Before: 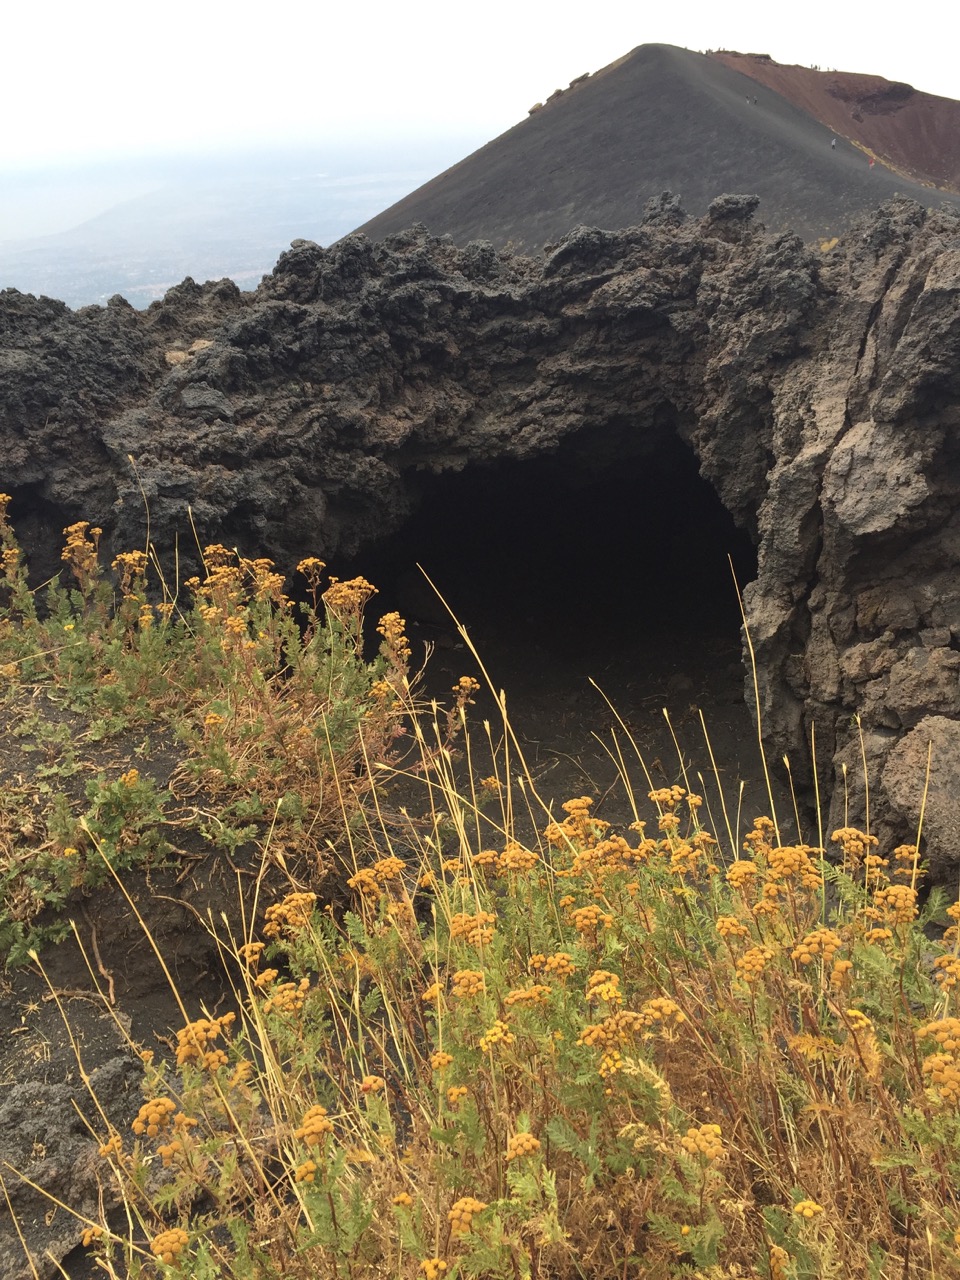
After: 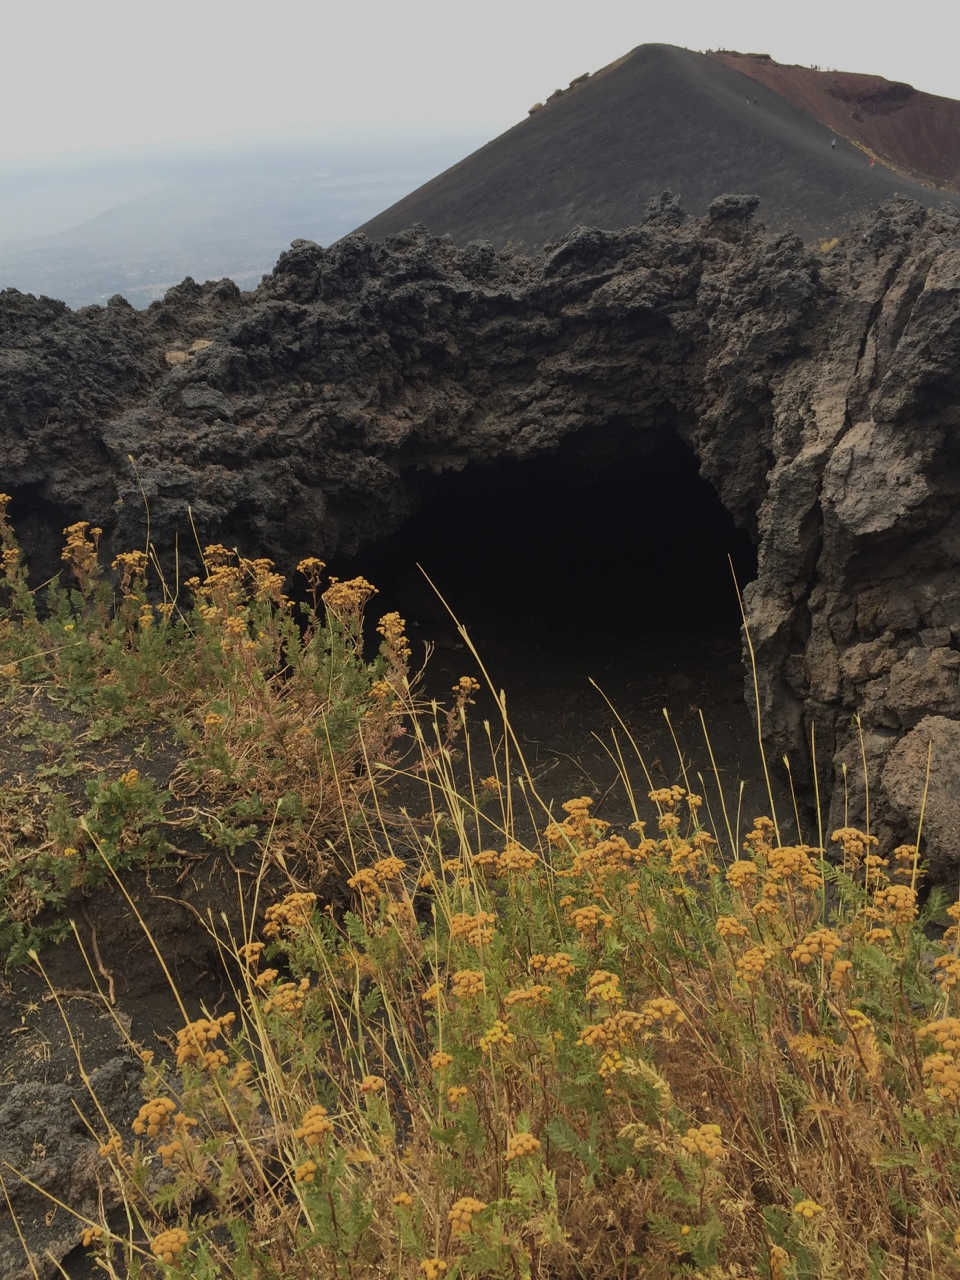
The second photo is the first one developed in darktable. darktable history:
color zones: curves: ch0 [(0, 0.465) (0.092, 0.596) (0.289, 0.464) (0.429, 0.453) (0.571, 0.464) (0.714, 0.455) (0.857, 0.462) (1, 0.465)]
exposure: black level correction 0, exposure -0.766 EV, compensate highlight preservation false
